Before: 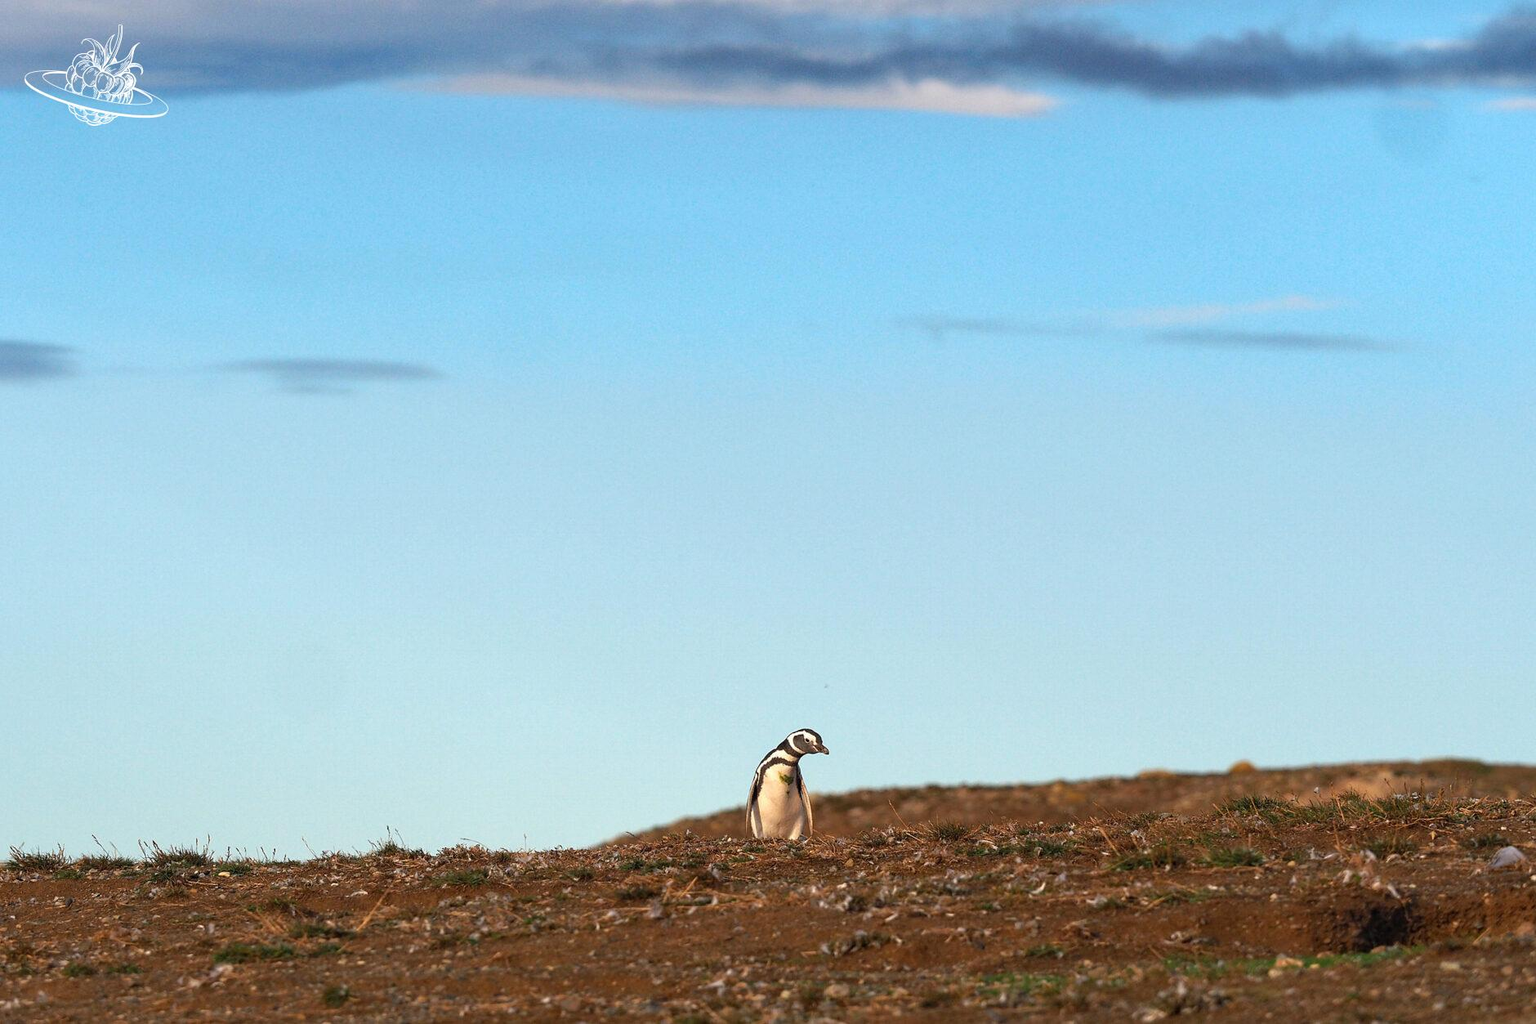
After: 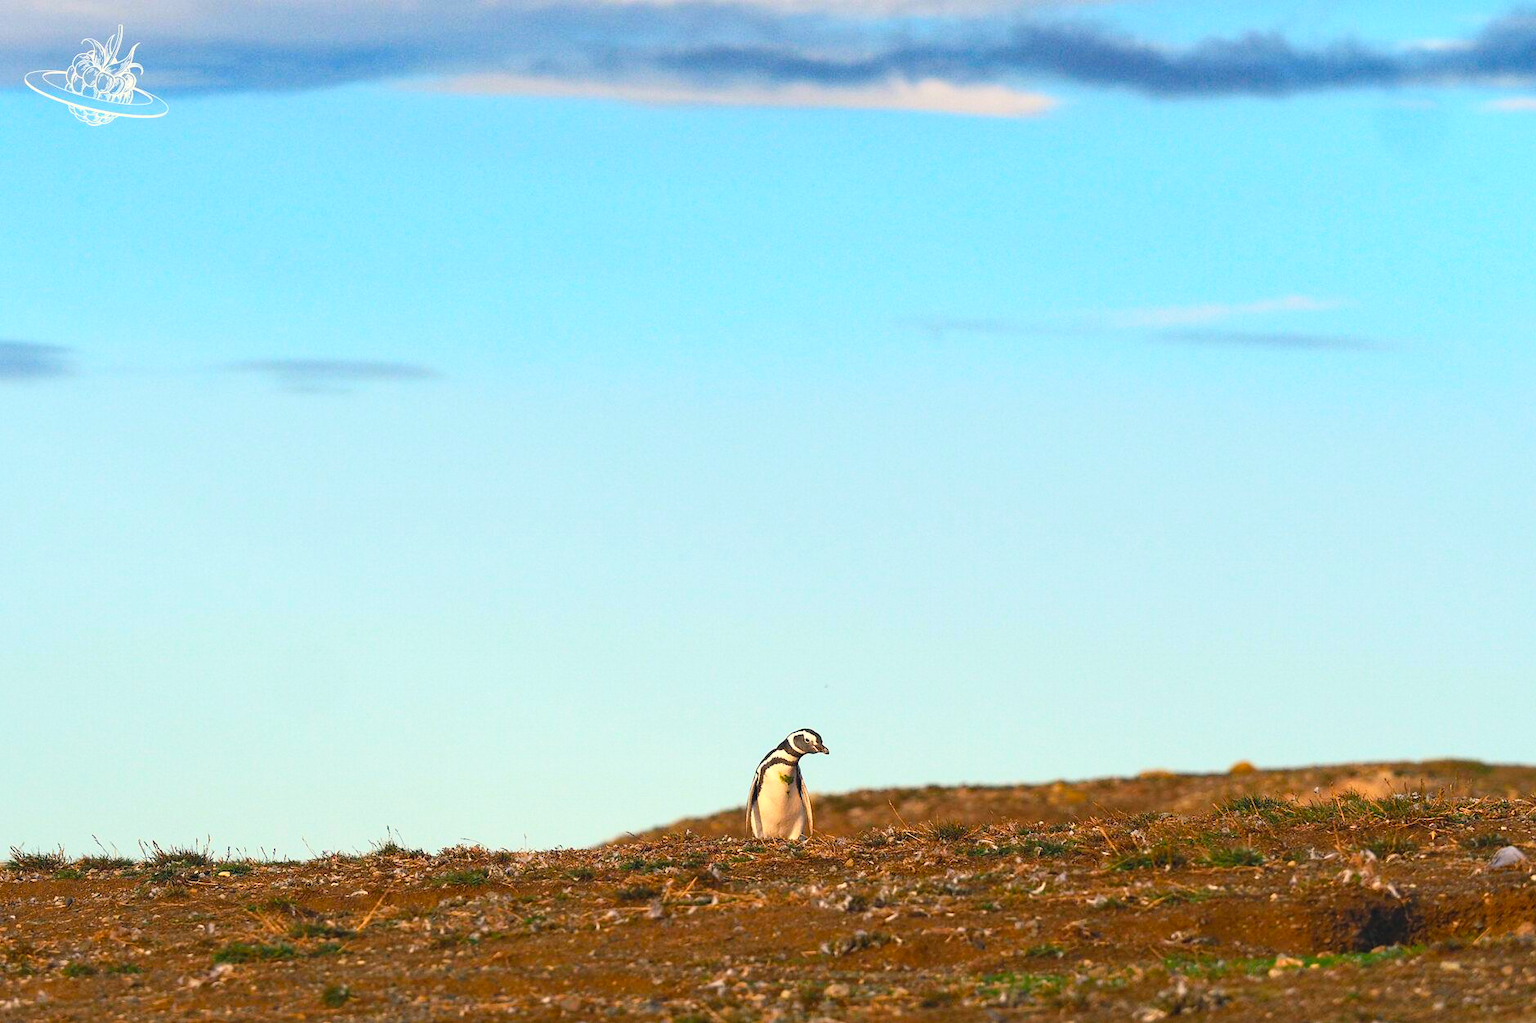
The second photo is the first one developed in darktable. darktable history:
color balance rgb: shadows lift › chroma 2%, shadows lift › hue 219.6°, power › hue 313.2°, highlights gain › chroma 3%, highlights gain › hue 75.6°, global offset › luminance 0.5%, perceptual saturation grading › global saturation 15.33%, perceptual saturation grading › highlights -19.33%, perceptual saturation grading › shadows 20%, global vibrance 20%
contrast brightness saturation: contrast 0.2, brightness 0.16, saturation 0.22
